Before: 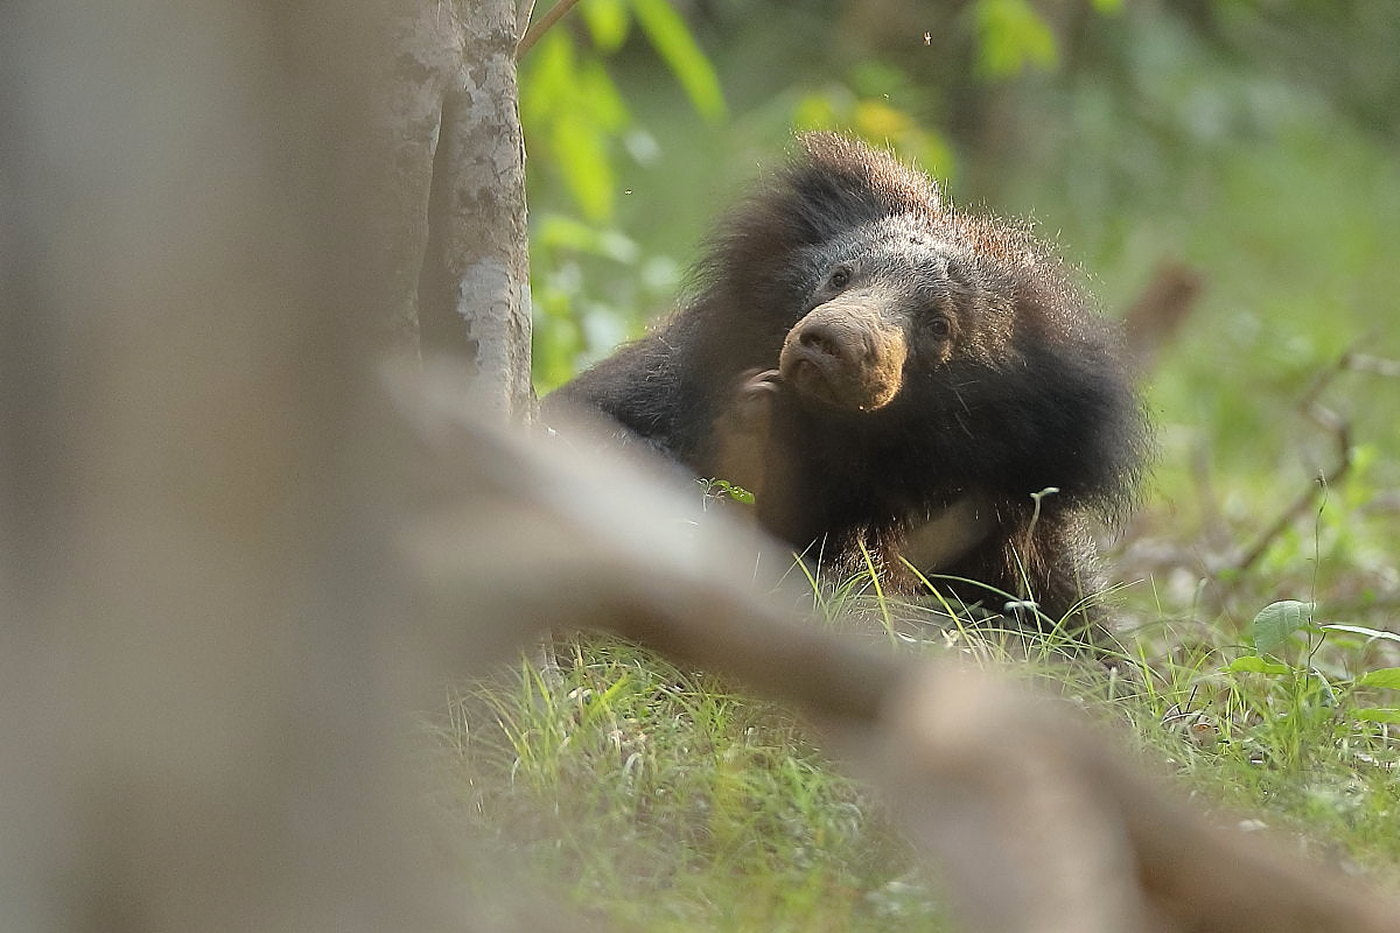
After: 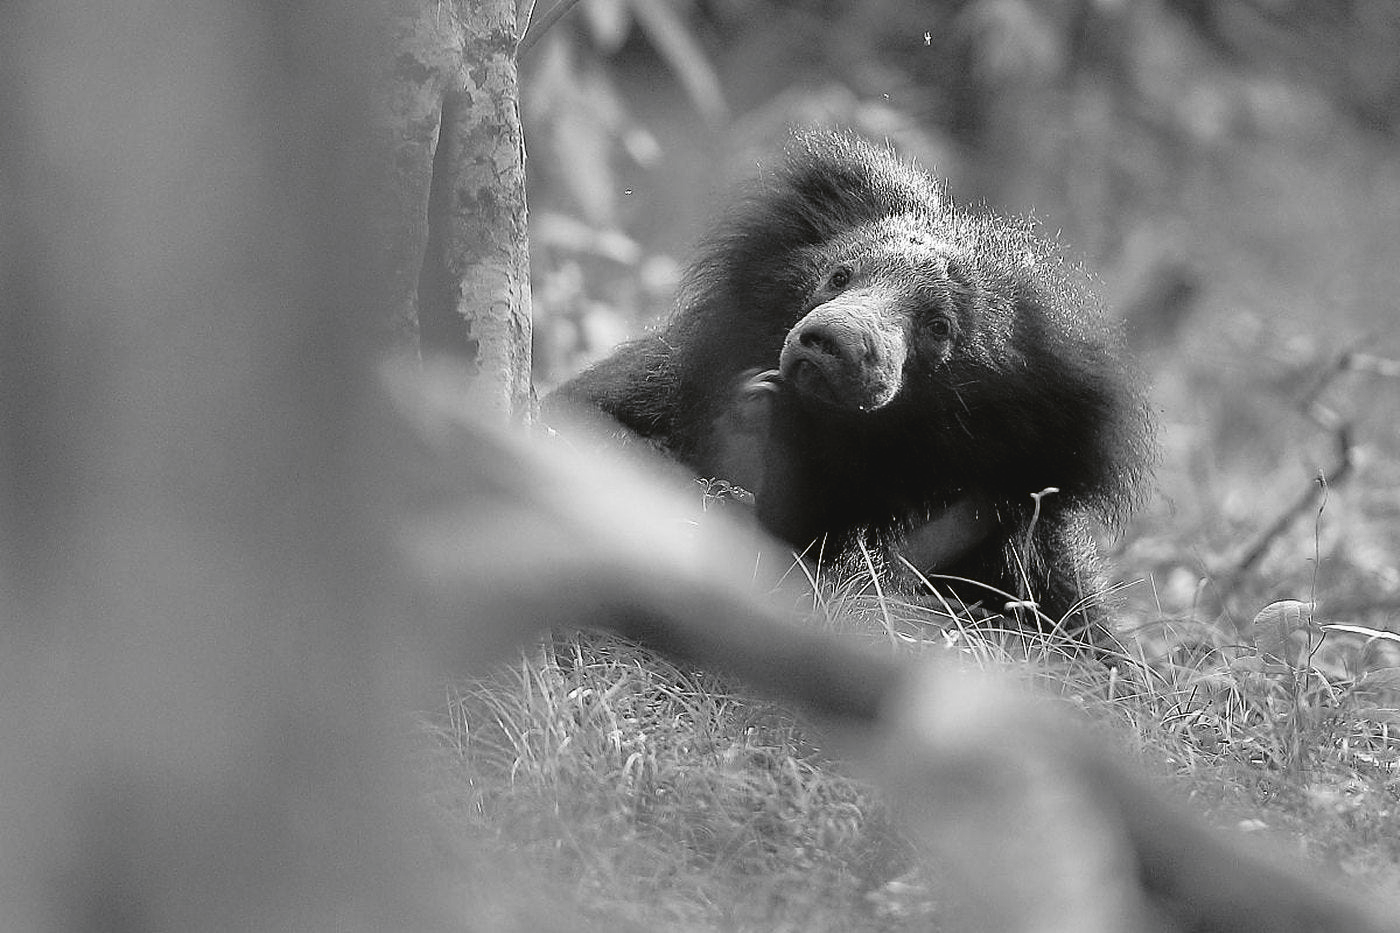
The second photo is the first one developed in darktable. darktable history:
tone curve: curves: ch0 [(0, 0) (0.003, 0.047) (0.011, 0.047) (0.025, 0.047) (0.044, 0.049) (0.069, 0.051) (0.1, 0.062) (0.136, 0.086) (0.177, 0.125) (0.224, 0.178) (0.277, 0.246) (0.335, 0.324) (0.399, 0.407) (0.468, 0.48) (0.543, 0.57) (0.623, 0.675) (0.709, 0.772) (0.801, 0.876) (0.898, 0.963) (1, 1)], preserve colors none
color look up table: target L [93.75, 90.94, 84.2, 85.27, 78.43, 70.23, 47.64, 49.64, 42.78, 30.01, 17.06, 200.09, 81.69, 79.52, 71.47, 70.73, 61.96, 59.92, 54.76, 59.41, 36.85, 24.42, 23.22, 21.4, 96.54, 88.12, 87.41, 78.43, 66.62, 74.05, 67.37, 81.33, 66.62, 52.41, 49.9, 73.31, 38.24, 33.74, 7.247, 16.59, 89.53, 85.27, 78.43, 79.52, 74.42, 59.15, 52.8, 45.09, 24.42], target a [-0.003, -0.003, 0, -0.002, 0, 0.001, 0, 0, 0, 0.001, 0, 0, 0.001, 0.001, 0, 0.001, 0.001, 0.001, 0, 0.001, 0.001, 0, 0.001, 0.001, -0.002, 0 ×9, 0.001, 0, 0, 0.001, -0.359, 0, -0.003, -0.002, 0, 0.001, 0, 0.001, 0, 0.001, 0], target b [0.025, 0.025, 0.002, 0.024, 0.002, -0.005, 0, 0, 0, -0.004, -0.001, 0, 0.001, -0.006, 0.001, -0.005, -0.005, -0.005, 0, -0.005, -0.004, -0.001, -0.004, -0.004, 0.025, 0.001, 0.001, 0.002, 0.001, 0.001, 0.001, 0.002, 0.001, 0, -0.005, 0.001, 0, -0.004, 4.428, -0.002, 0.025, 0.024, 0.002, -0.006, 0.001, -0.005, 0, -0.004, -0.001], num patches 49
